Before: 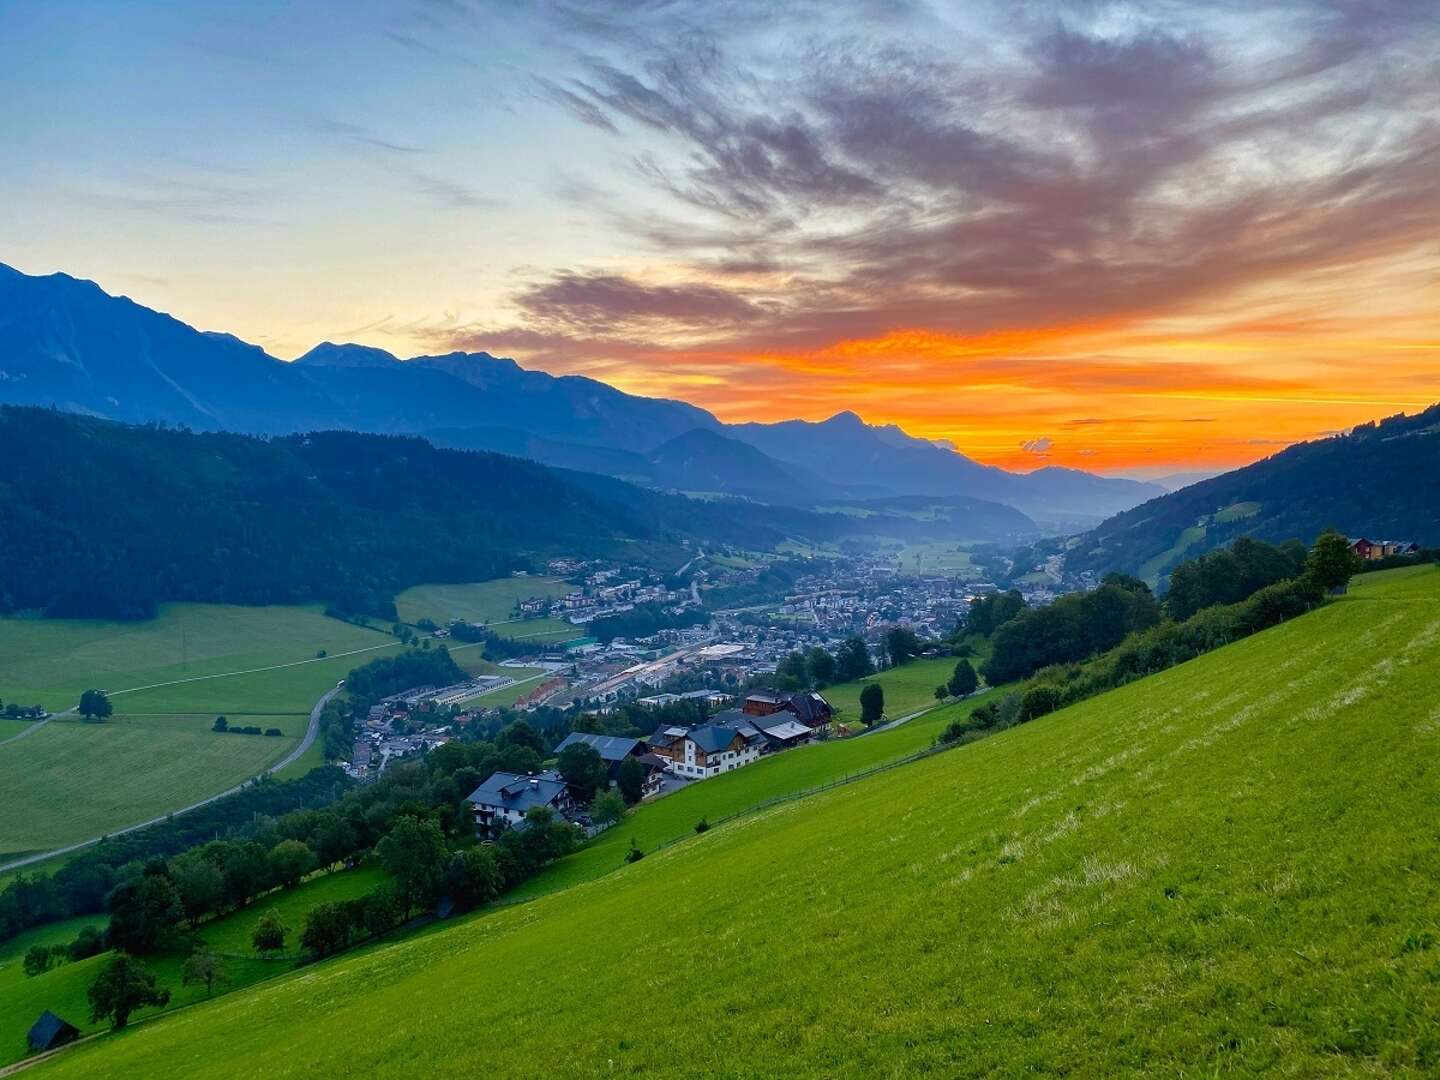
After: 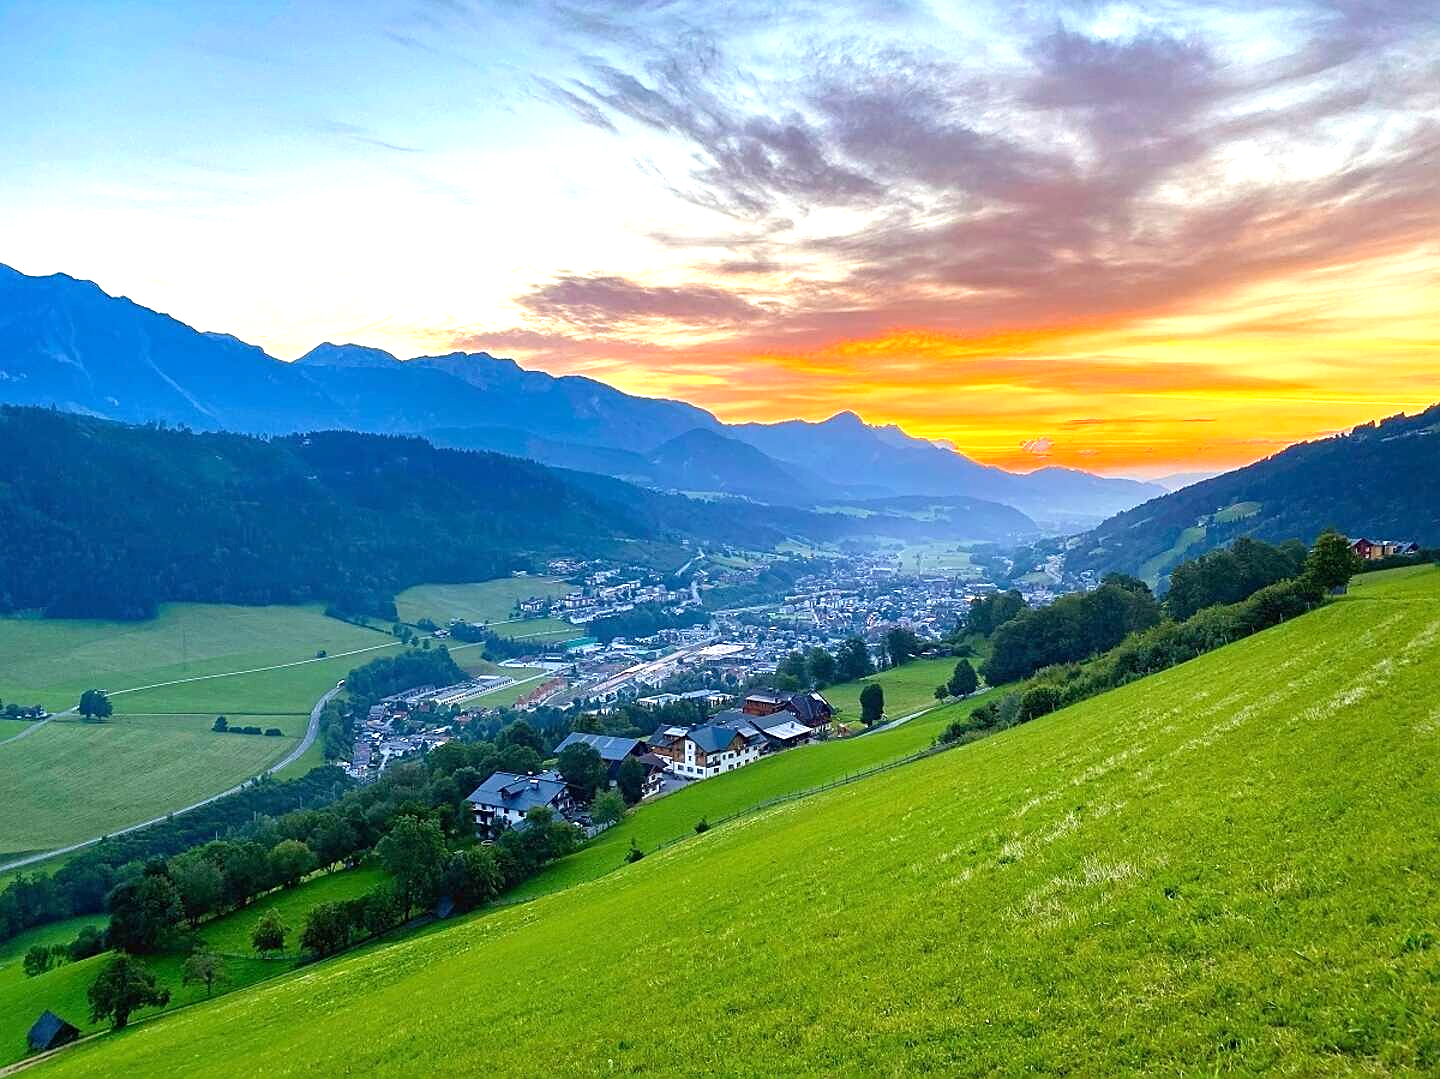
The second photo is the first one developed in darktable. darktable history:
sharpen: on, module defaults
crop: bottom 0.075%
exposure: black level correction 0, exposure 0.936 EV, compensate highlight preservation false
